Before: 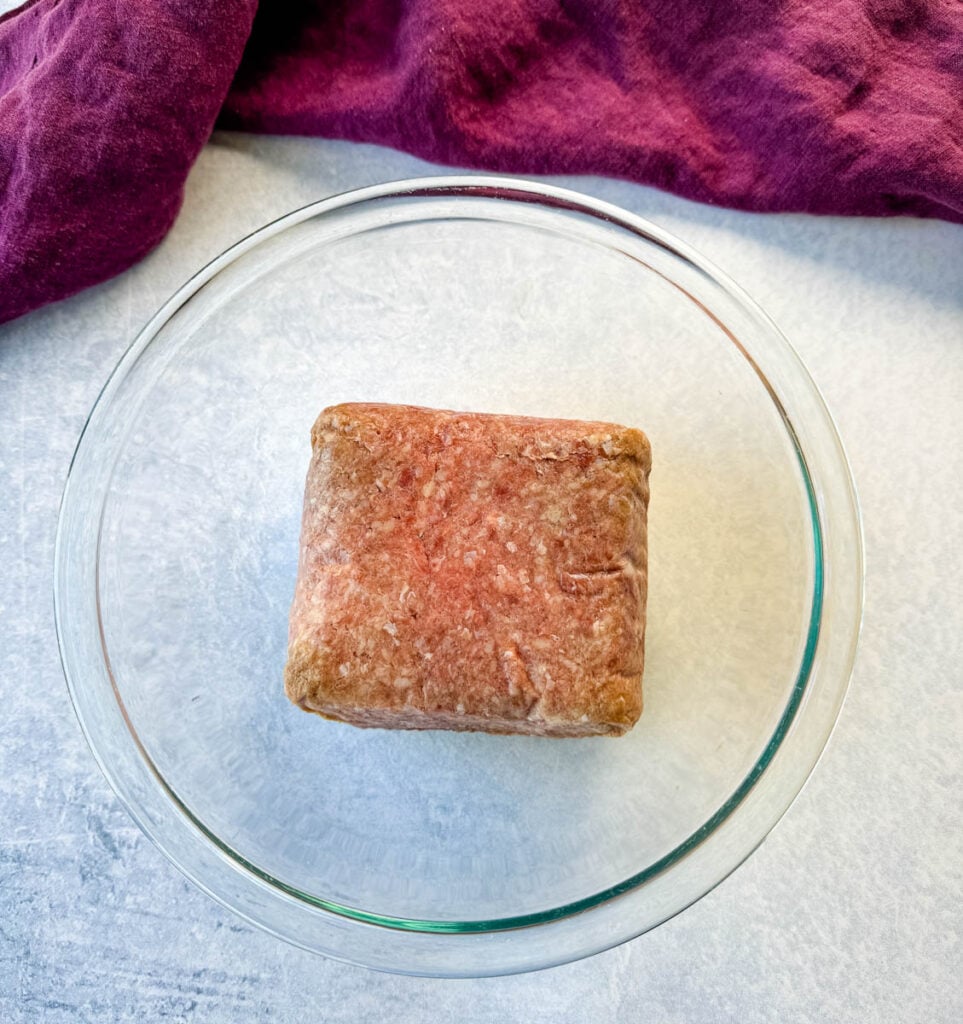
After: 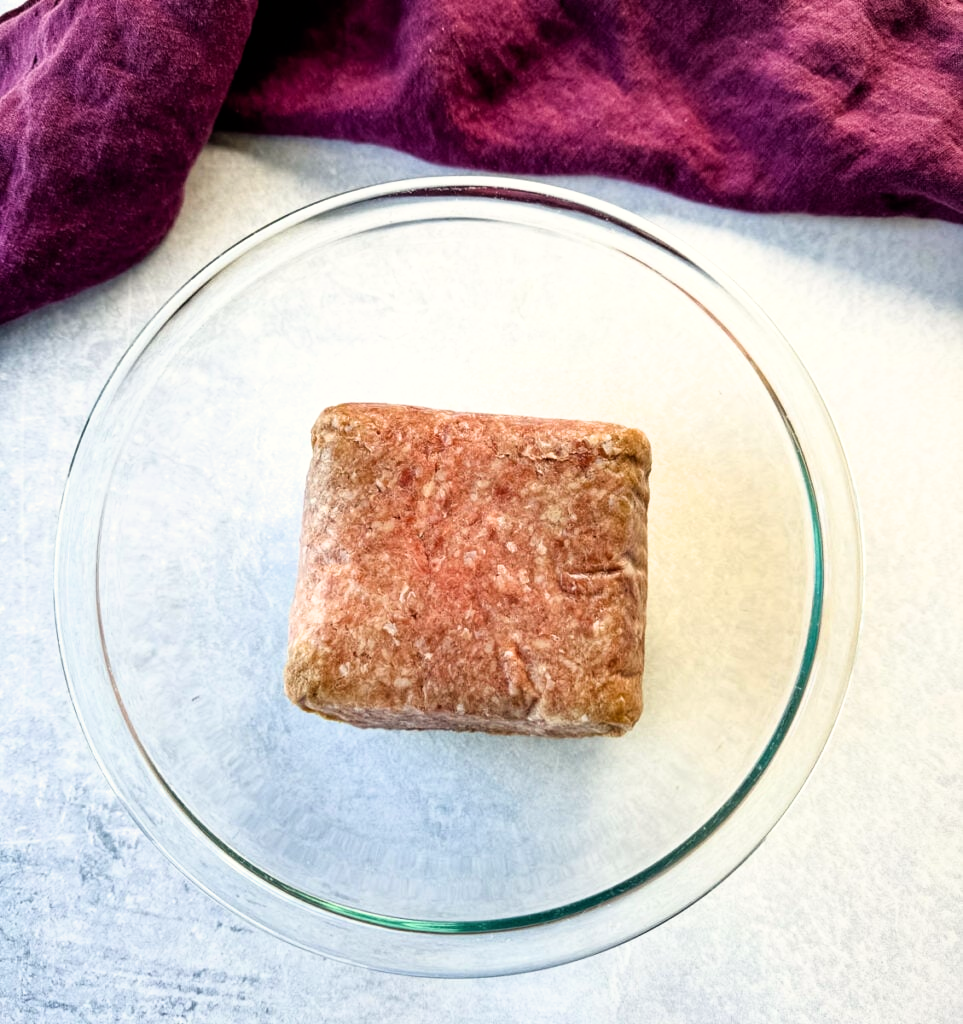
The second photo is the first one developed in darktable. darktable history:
color correction: highlights b* 2.91
filmic rgb: black relative exposure -9.11 EV, white relative exposure 2.31 EV, hardness 7.47
